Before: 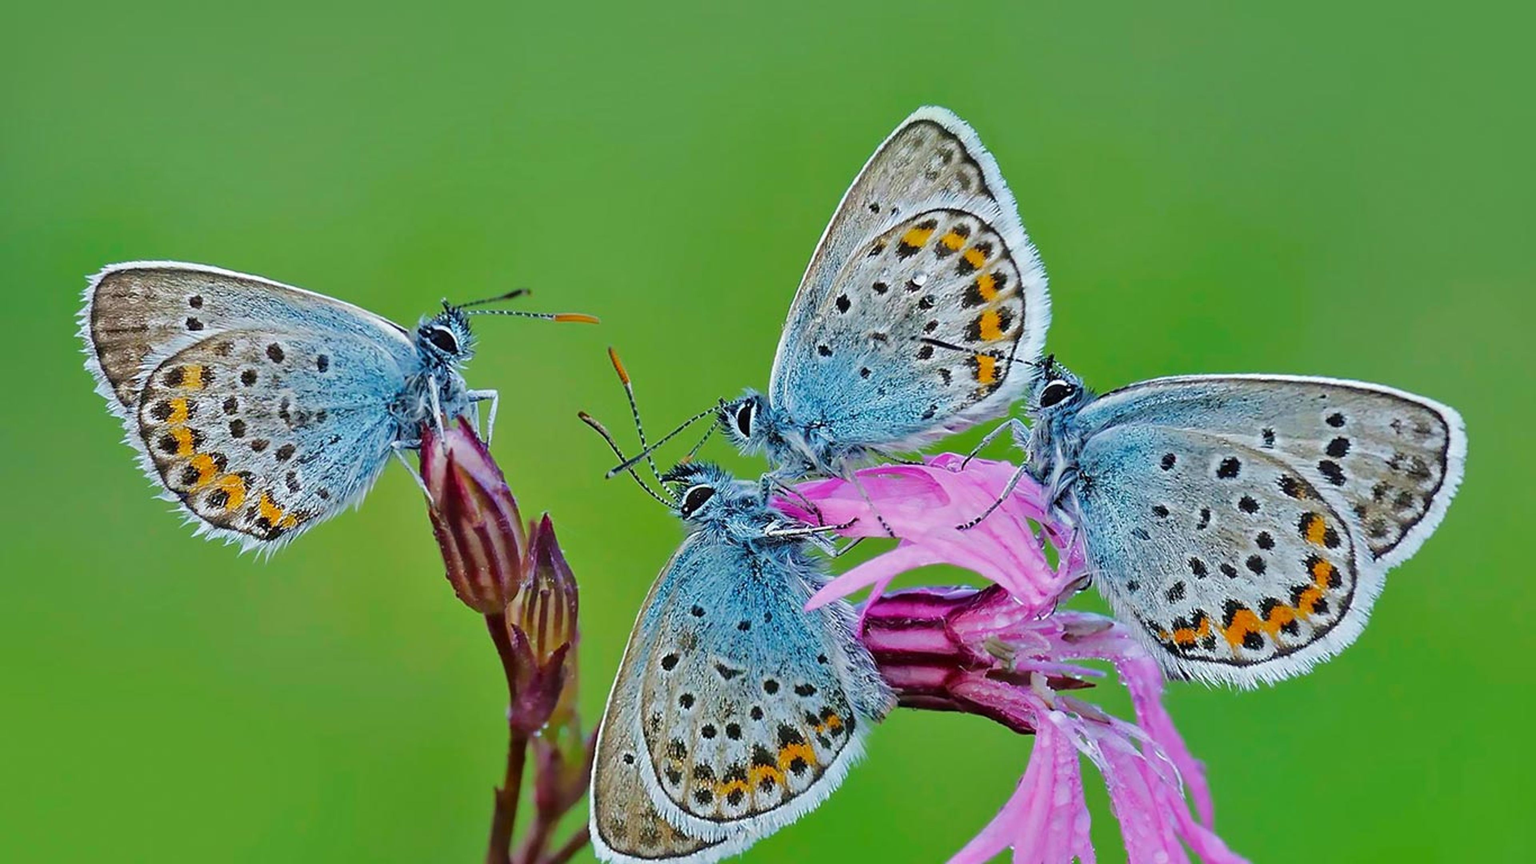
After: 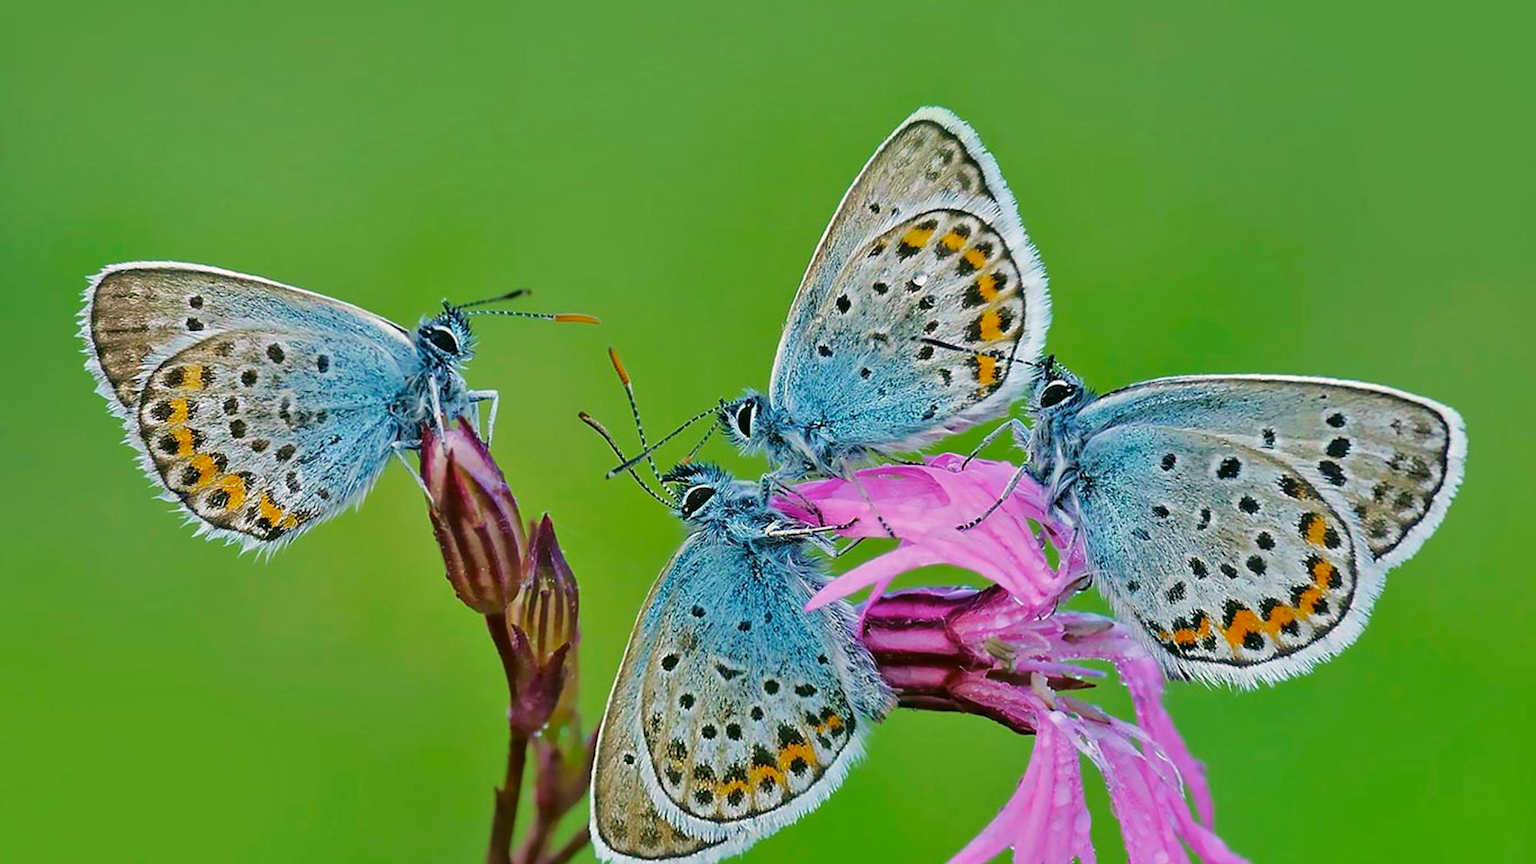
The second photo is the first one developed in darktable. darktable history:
velvia: on, module defaults
color correction: highlights a* 4.02, highlights b* 4.98, shadows a* -7.55, shadows b* 4.98
